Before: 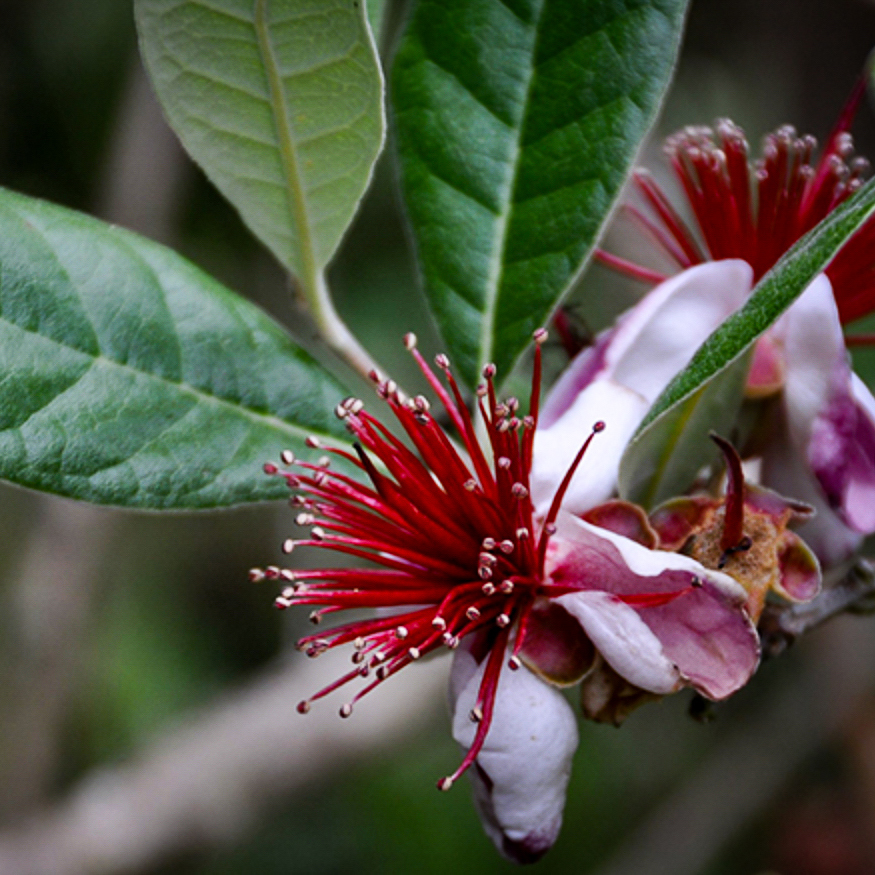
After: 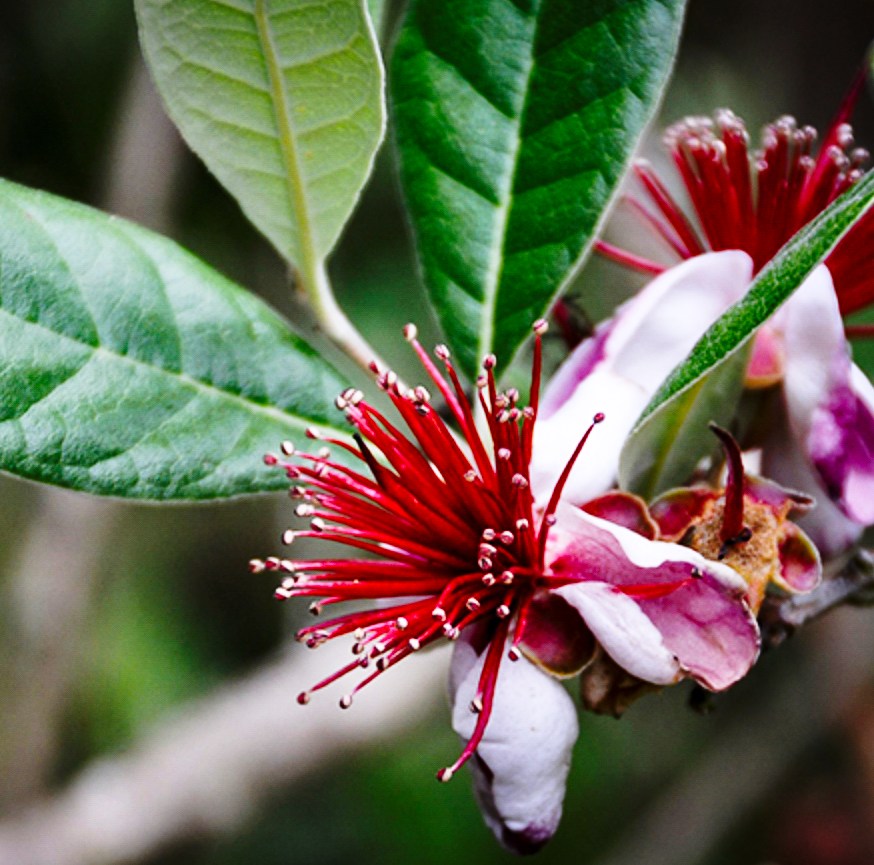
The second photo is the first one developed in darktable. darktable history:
crop: top 1.043%, right 0.05%
base curve: curves: ch0 [(0, 0) (0.028, 0.03) (0.121, 0.232) (0.46, 0.748) (0.859, 0.968) (1, 1)], preserve colors none
